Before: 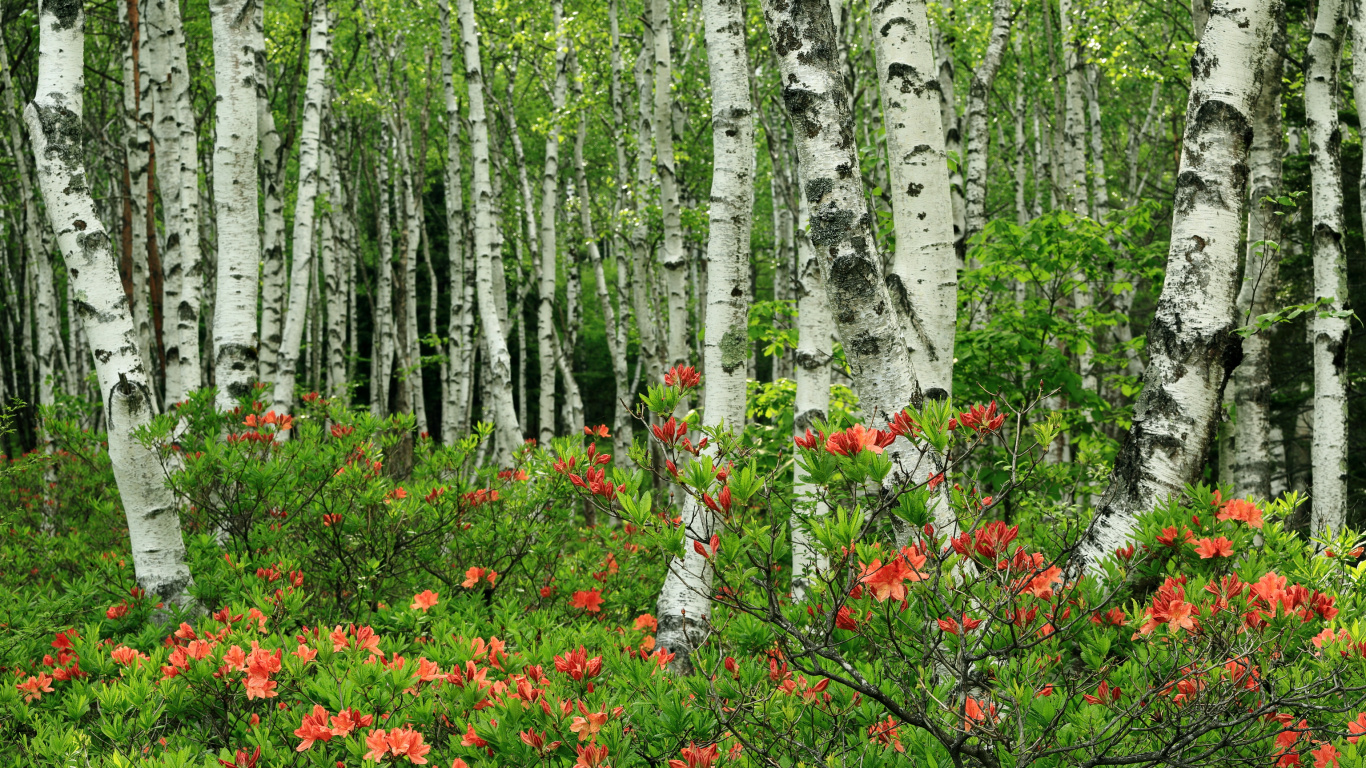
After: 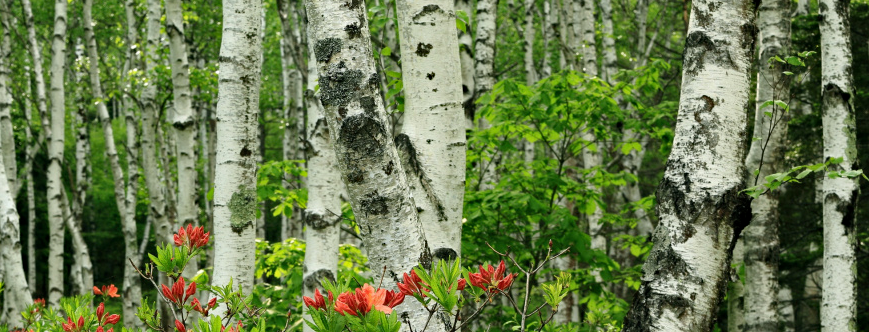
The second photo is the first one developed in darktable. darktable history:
haze removal: compatibility mode true, adaptive false
crop: left 36.005%, top 18.293%, right 0.31%, bottom 38.444%
